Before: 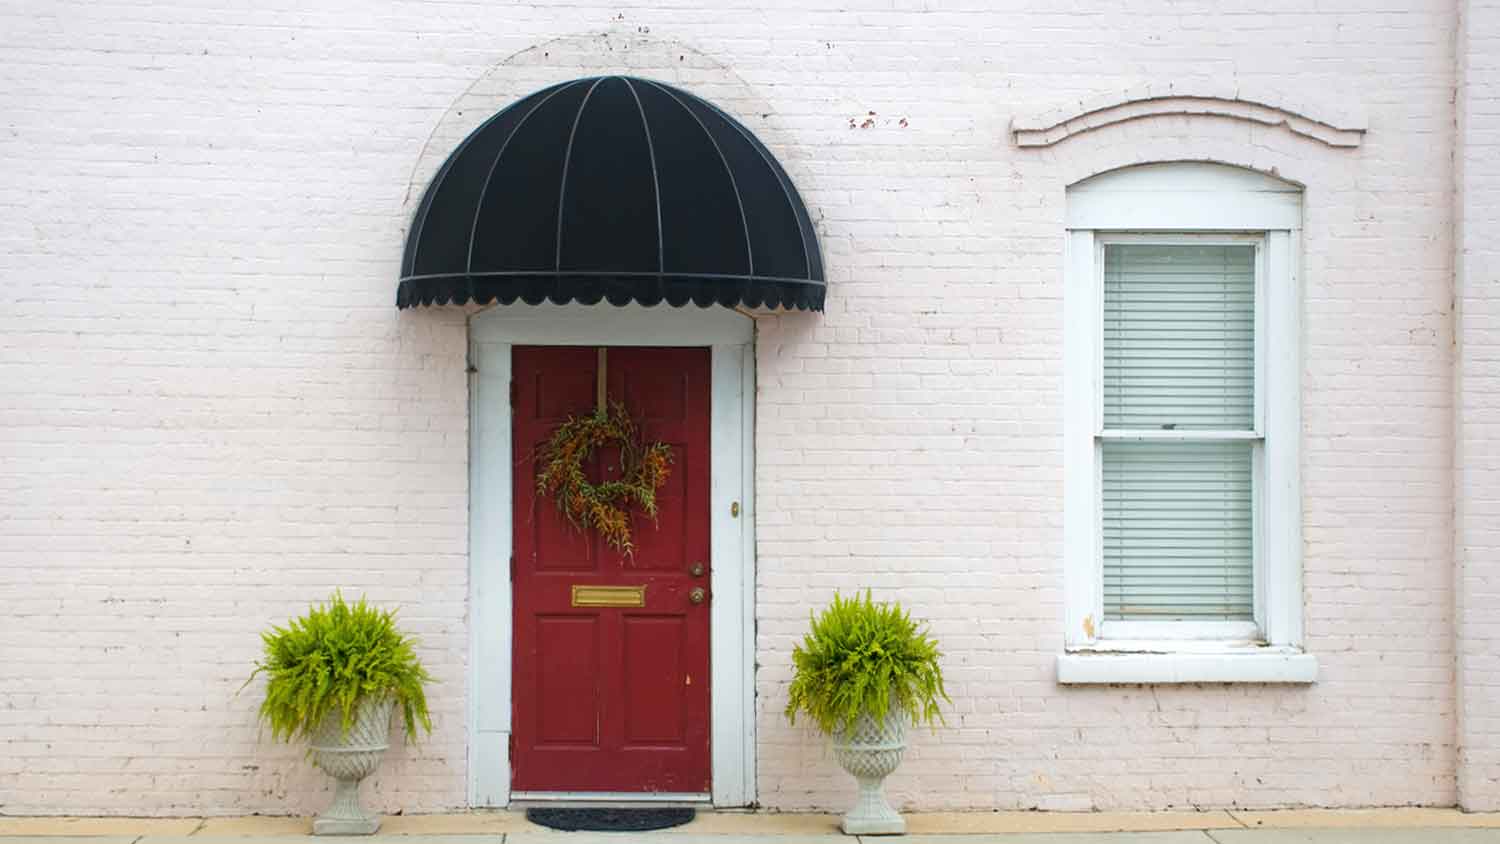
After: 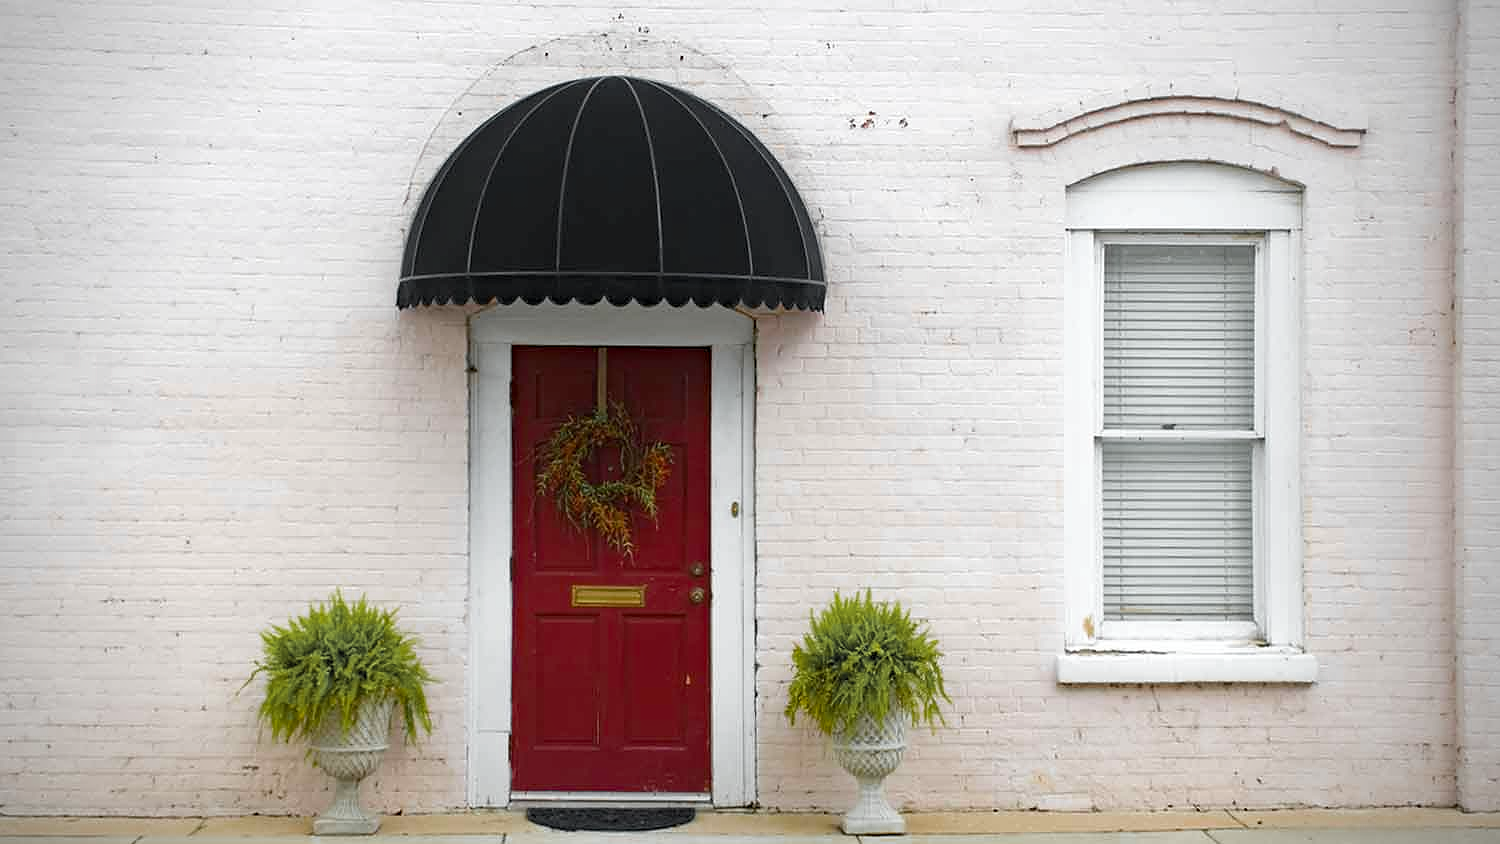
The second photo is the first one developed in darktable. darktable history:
vignetting: unbound false
haze removal: compatibility mode true, adaptive false
sharpen: radius 0.982, amount 0.603
color zones: curves: ch0 [(0.004, 0.388) (0.125, 0.392) (0.25, 0.404) (0.375, 0.5) (0.5, 0.5) (0.625, 0.5) (0.75, 0.5) (0.875, 0.5)]; ch1 [(0, 0.5) (0.125, 0.5) (0.25, 0.5) (0.375, 0.124) (0.524, 0.124) (0.645, 0.128) (0.789, 0.132) (0.914, 0.096) (0.998, 0.068)]
